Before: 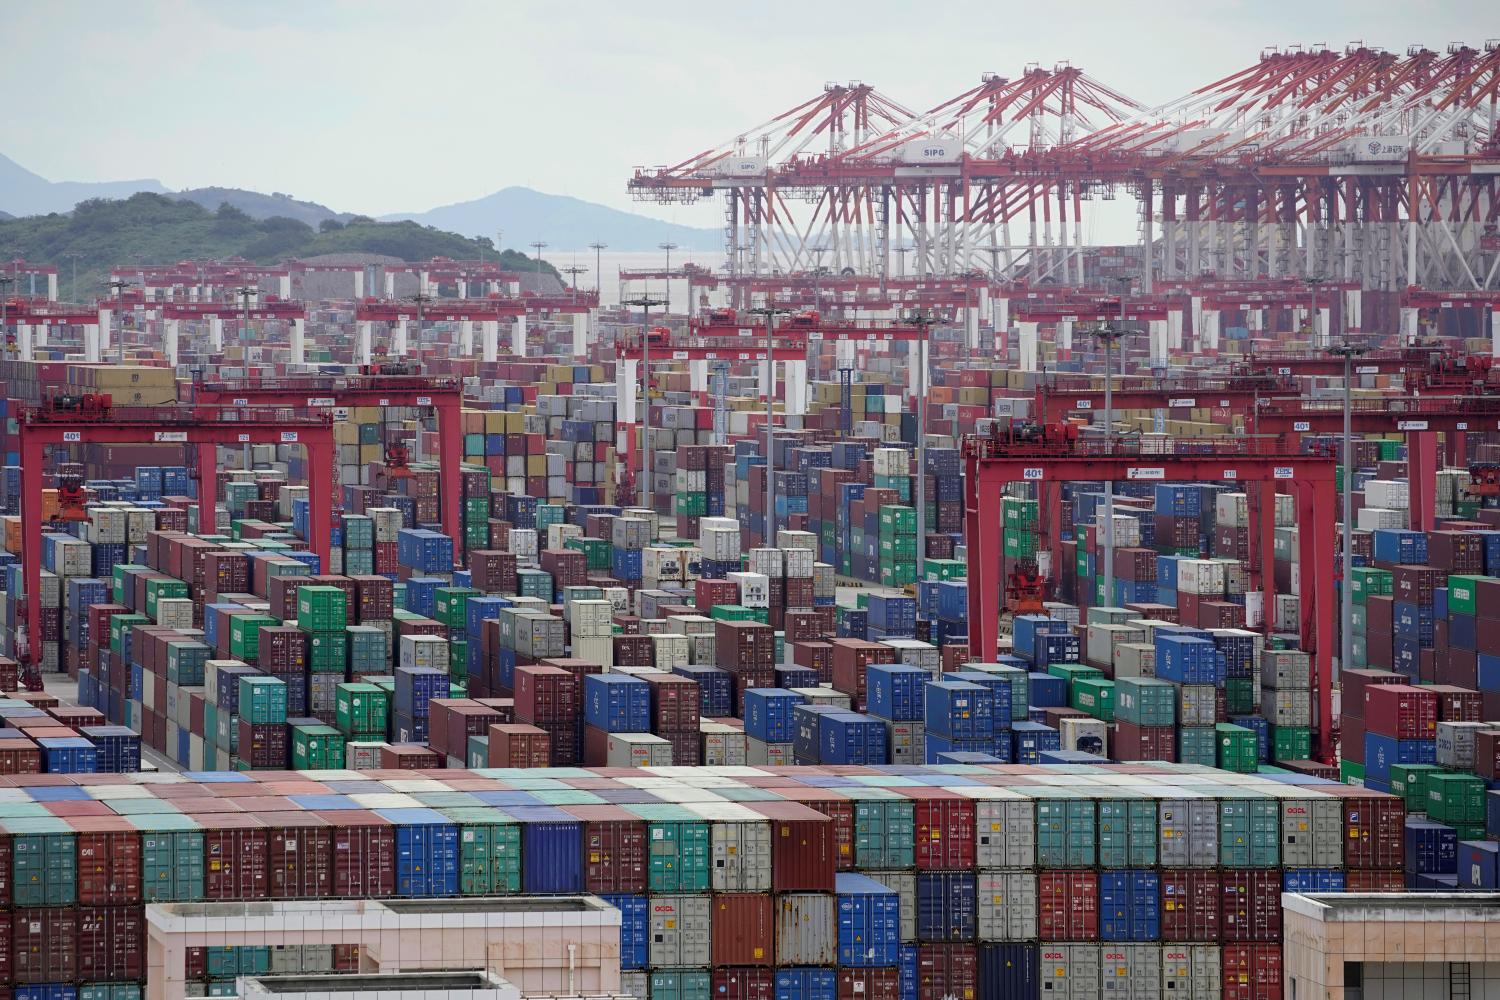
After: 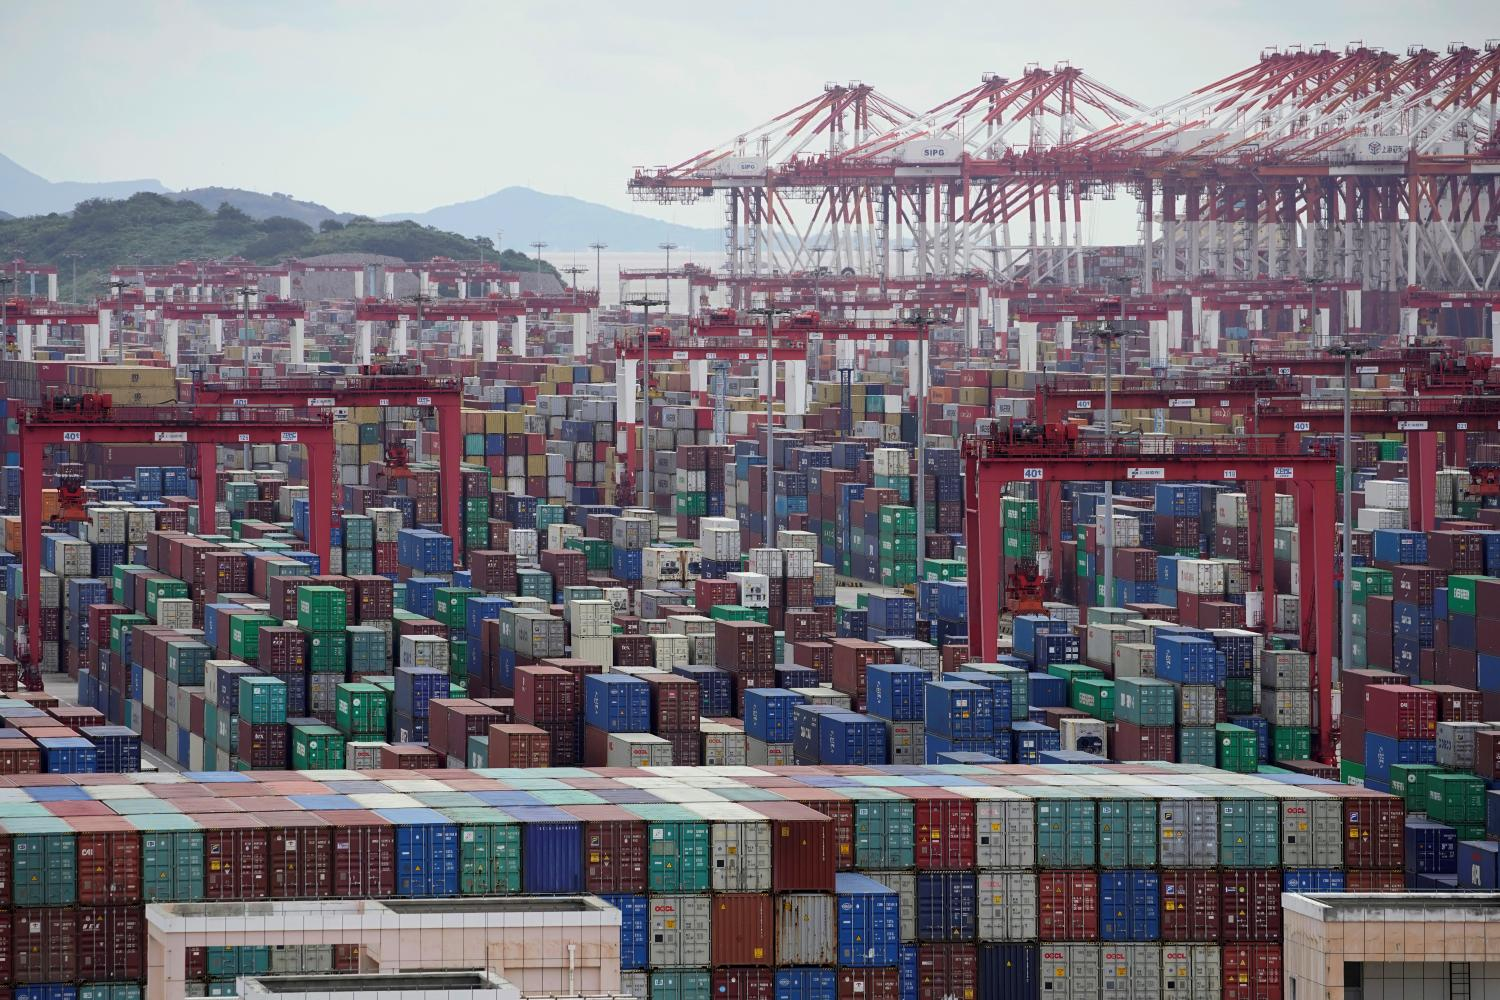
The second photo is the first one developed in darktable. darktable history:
tone curve: curves: ch0 [(0, 0) (0.003, 0.003) (0.011, 0.01) (0.025, 0.023) (0.044, 0.042) (0.069, 0.065) (0.1, 0.094) (0.136, 0.128) (0.177, 0.167) (0.224, 0.211) (0.277, 0.261) (0.335, 0.315) (0.399, 0.375) (0.468, 0.441) (0.543, 0.543) (0.623, 0.623) (0.709, 0.709) (0.801, 0.801) (0.898, 0.898) (1, 1)], color space Lab, linked channels, preserve colors none
